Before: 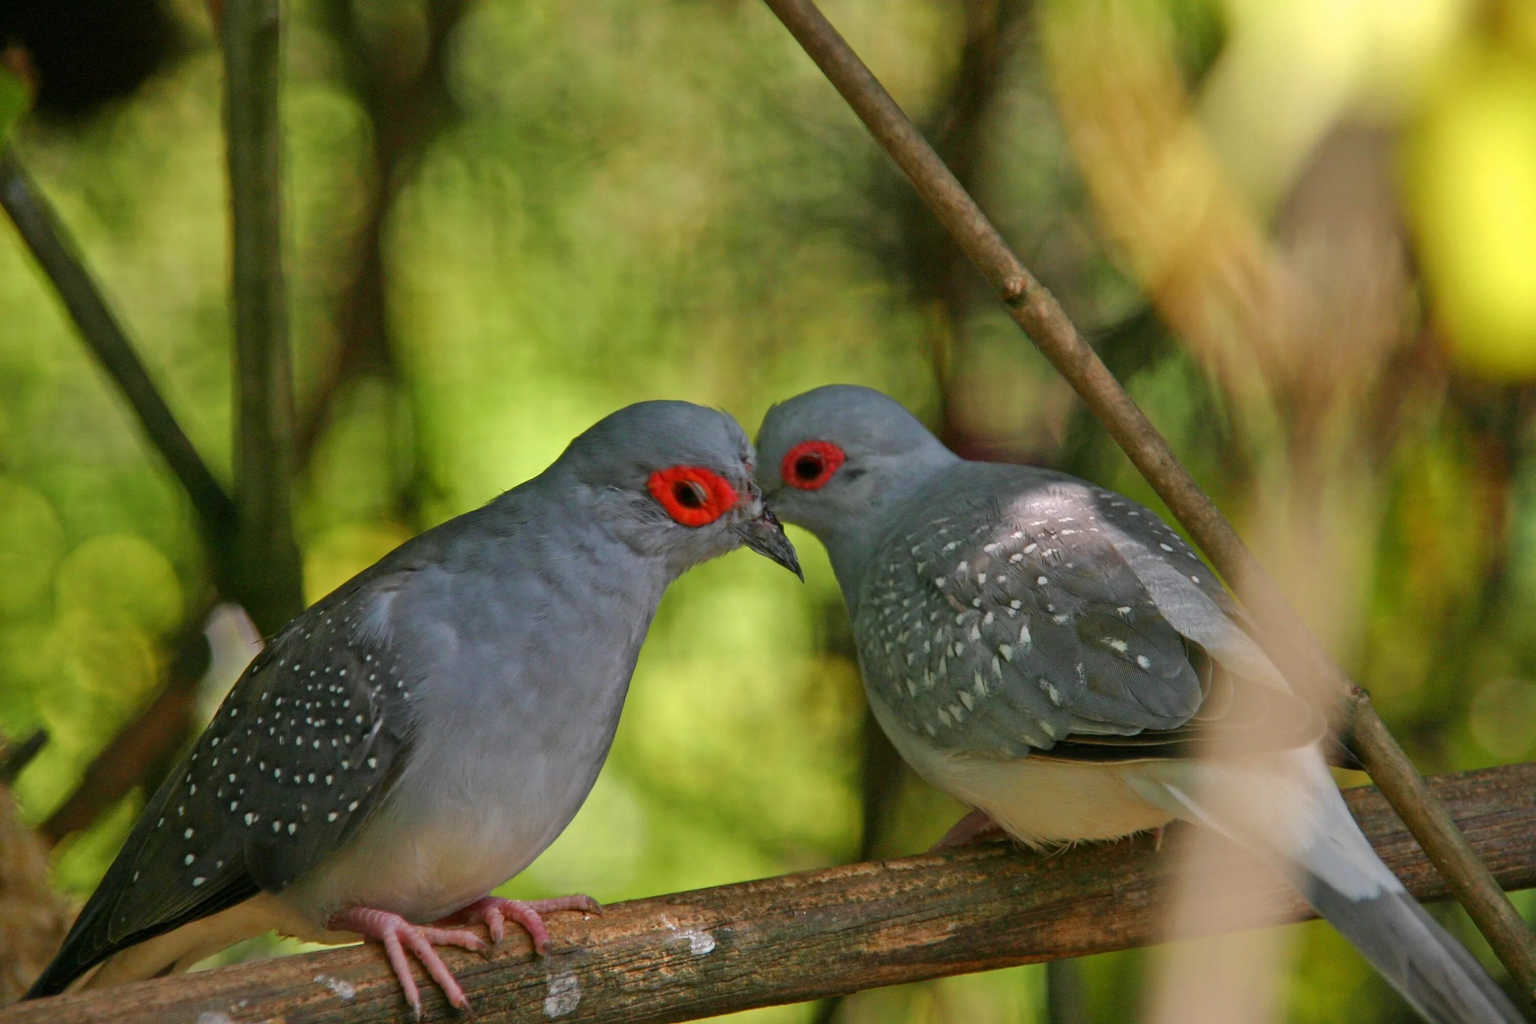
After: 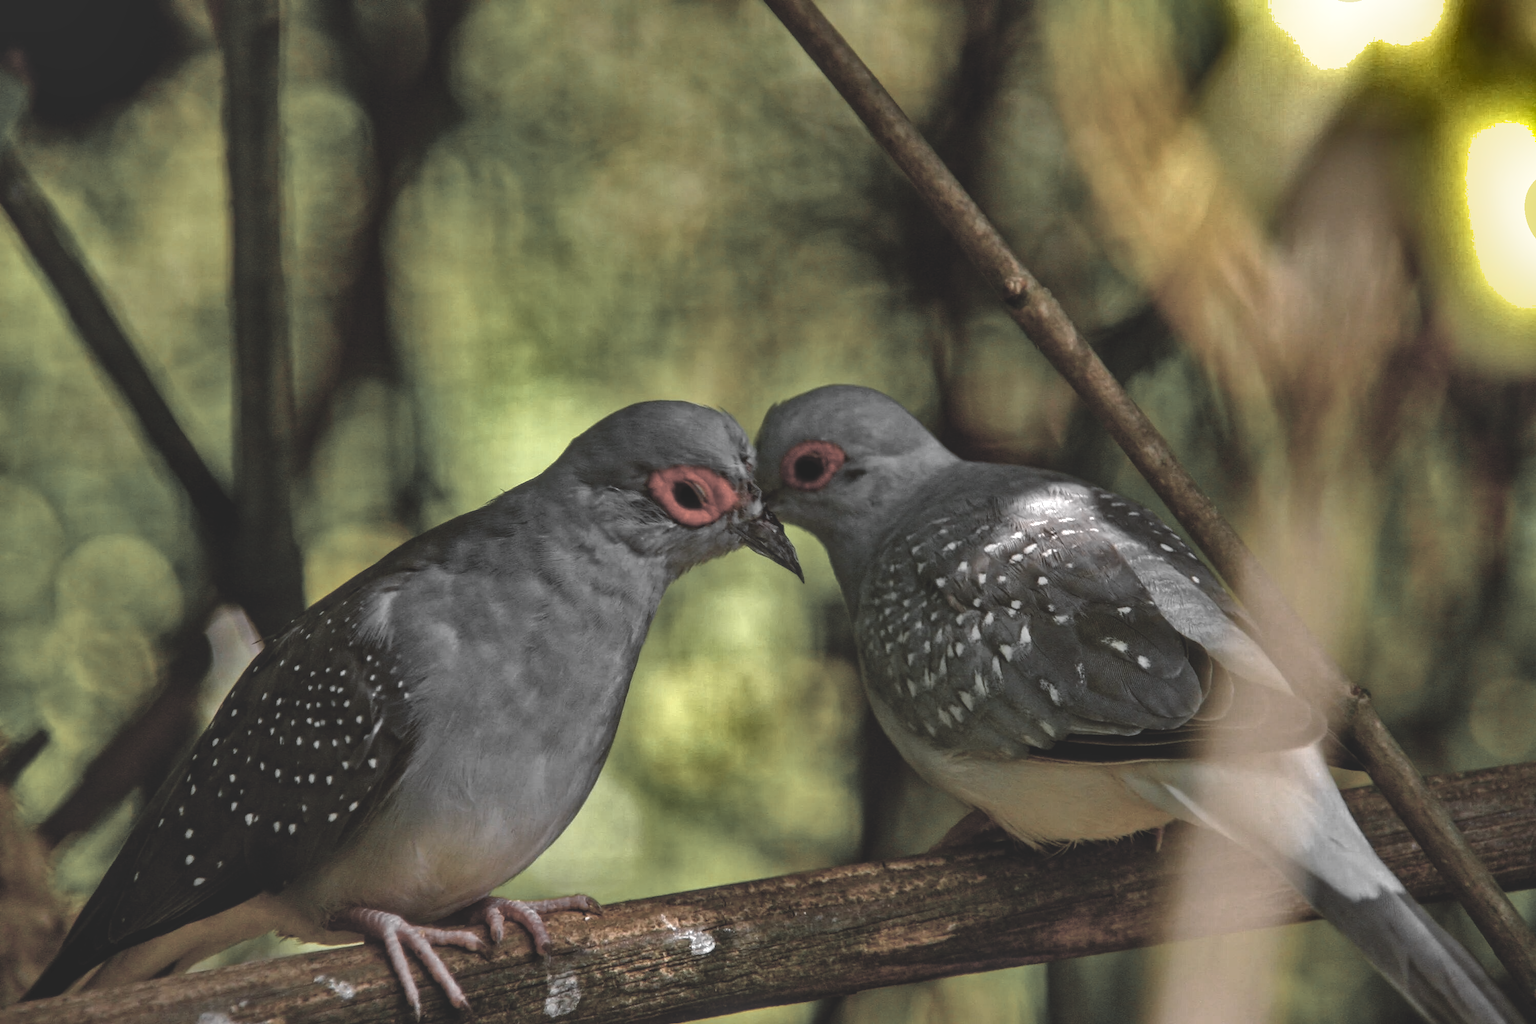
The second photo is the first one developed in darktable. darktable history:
basic adjustments: black level correction 0.012, exposure 0.29 EV, middle gray 17.31%, brightness -0.01, saturation 0.33, vibrance -0.21
rgb curve: curves: ch0 [(0, 0.186) (0.314, 0.284) (0.775, 0.708) (1, 1)], compensate middle gray true, preserve colors none
shadows and highlights: shadows 20.91, highlights -82.73, soften with gaussian
white balance: red 1.011, blue 0.982
color zones: curves: ch0 [(0, 0.613) (0.01, 0.613) (0.245, 0.448) (0.498, 0.529) (0.642, 0.665) (0.879, 0.777) (0.99, 0.613)]; ch1 [(0, 0.035) (0.121, 0.189) (0.259, 0.197) (0.415, 0.061) (0.589, 0.022) (0.732, 0.022) (0.857, 0.026) (0.991, 0.053)]
local contrast: highlights 61%, detail 143%, midtone range 0.428
color balance: lift [1, 1.015, 1.004, 0.985], gamma [1, 0.958, 0.971, 1.042], gain [1, 0.956, 0.977, 1.044]
